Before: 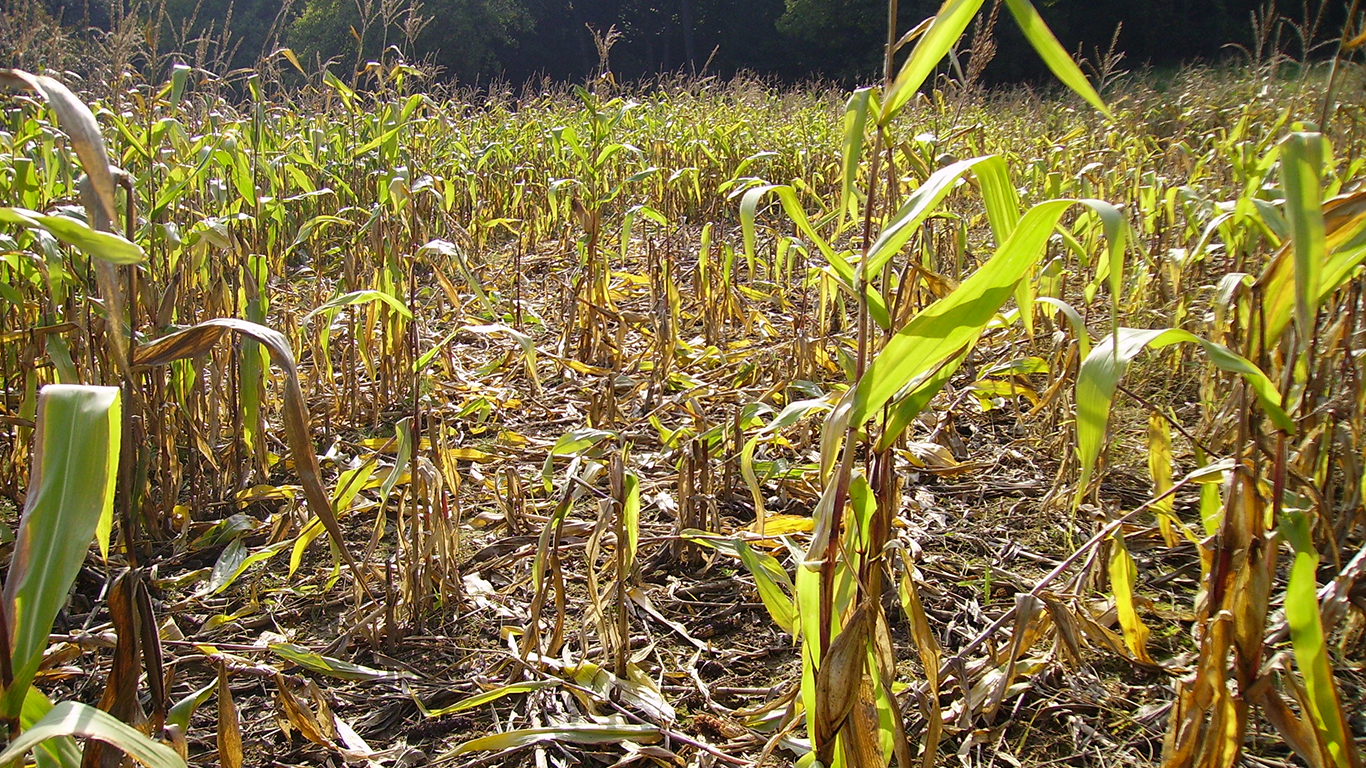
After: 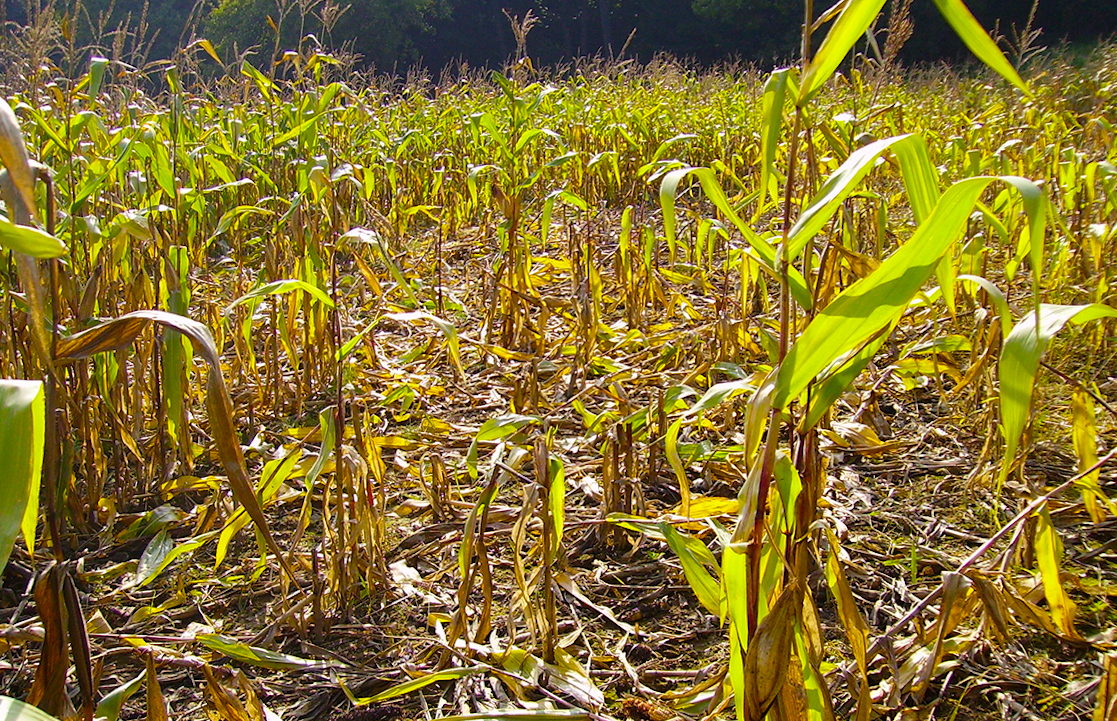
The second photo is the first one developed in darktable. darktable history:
crop and rotate: angle 1°, left 4.281%, top 0.642%, right 11.383%, bottom 2.486%
color balance rgb: perceptual saturation grading › global saturation 40%, global vibrance 15%
